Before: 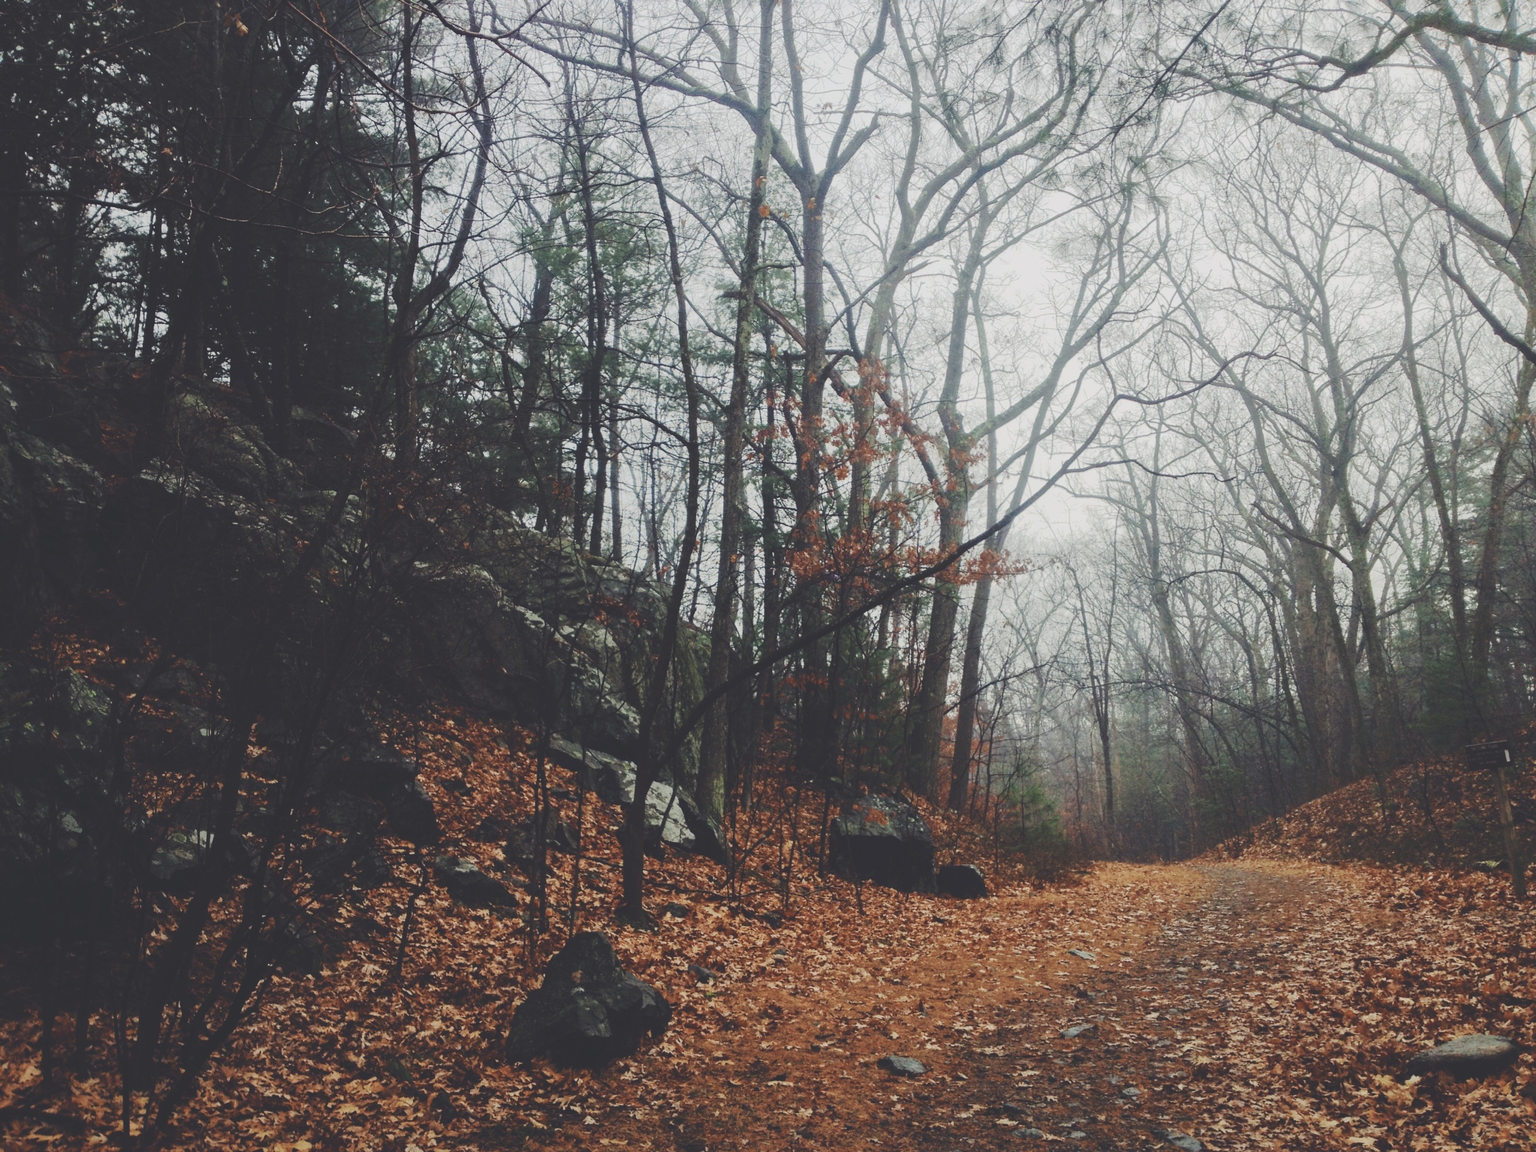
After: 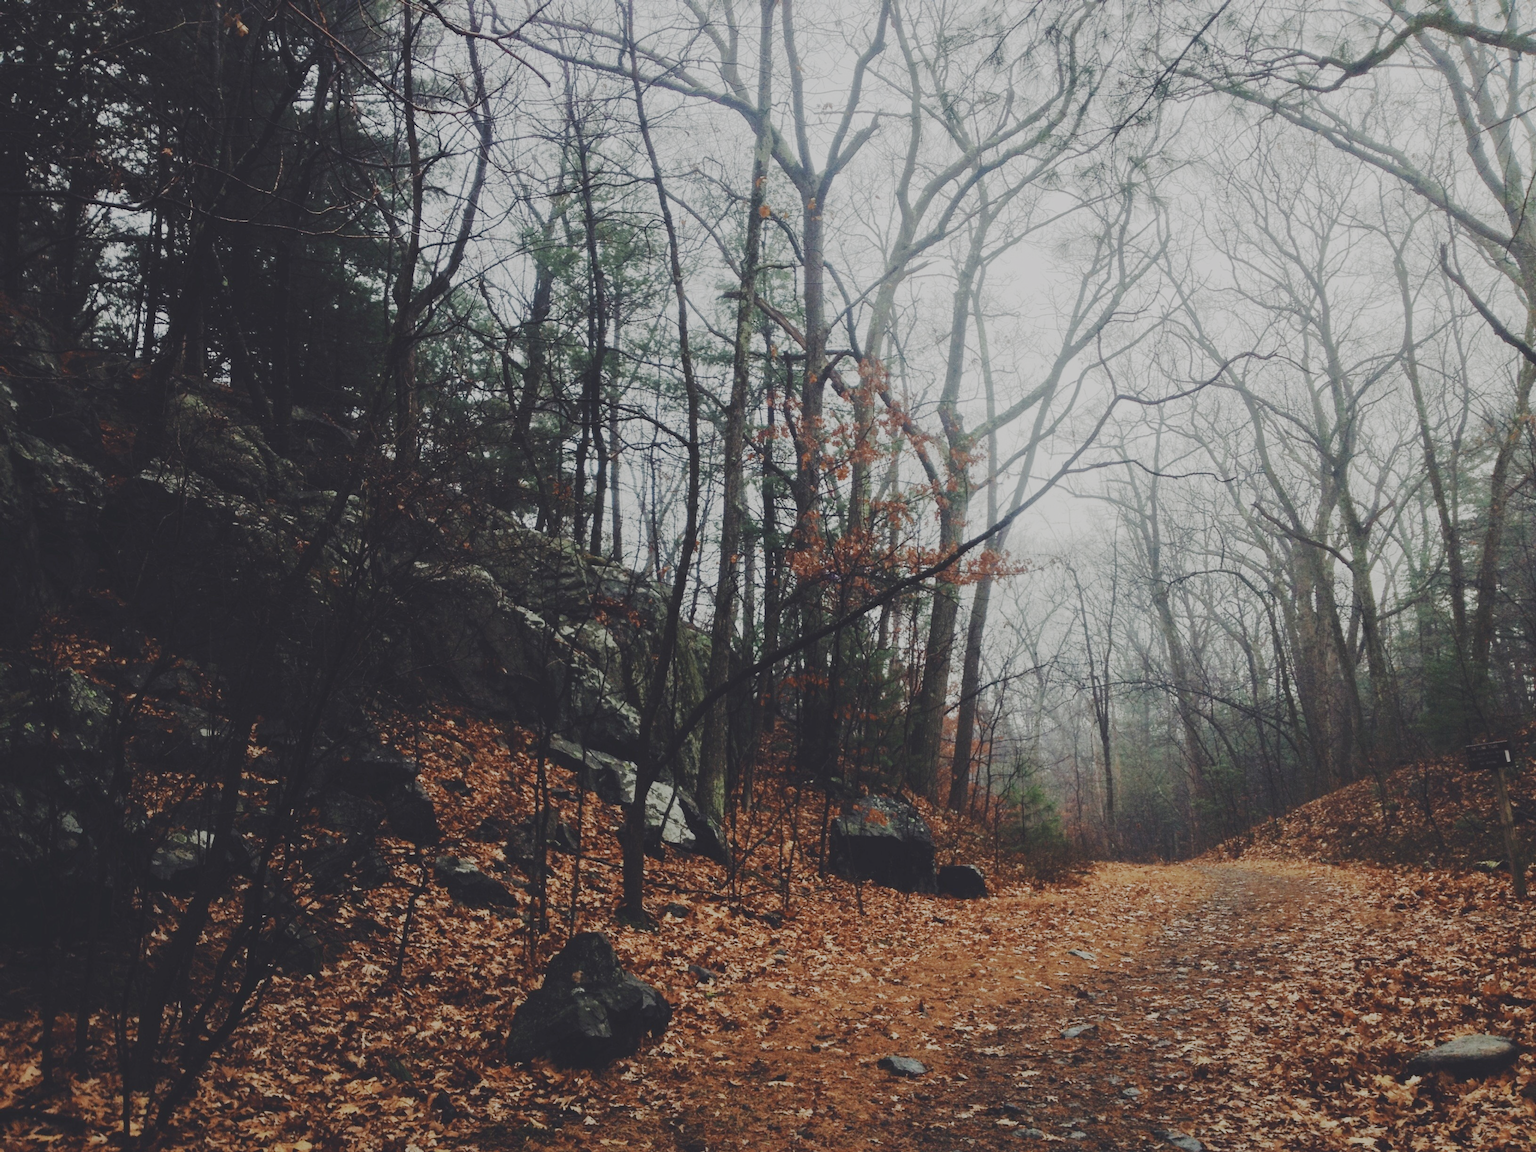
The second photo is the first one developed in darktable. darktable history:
filmic rgb: black relative exposure -7.99 EV, white relative exposure 3.93 EV, hardness 4.21, add noise in highlights 0.001, preserve chrominance no, color science v3 (2019), use custom middle-gray values true, contrast in highlights soft
